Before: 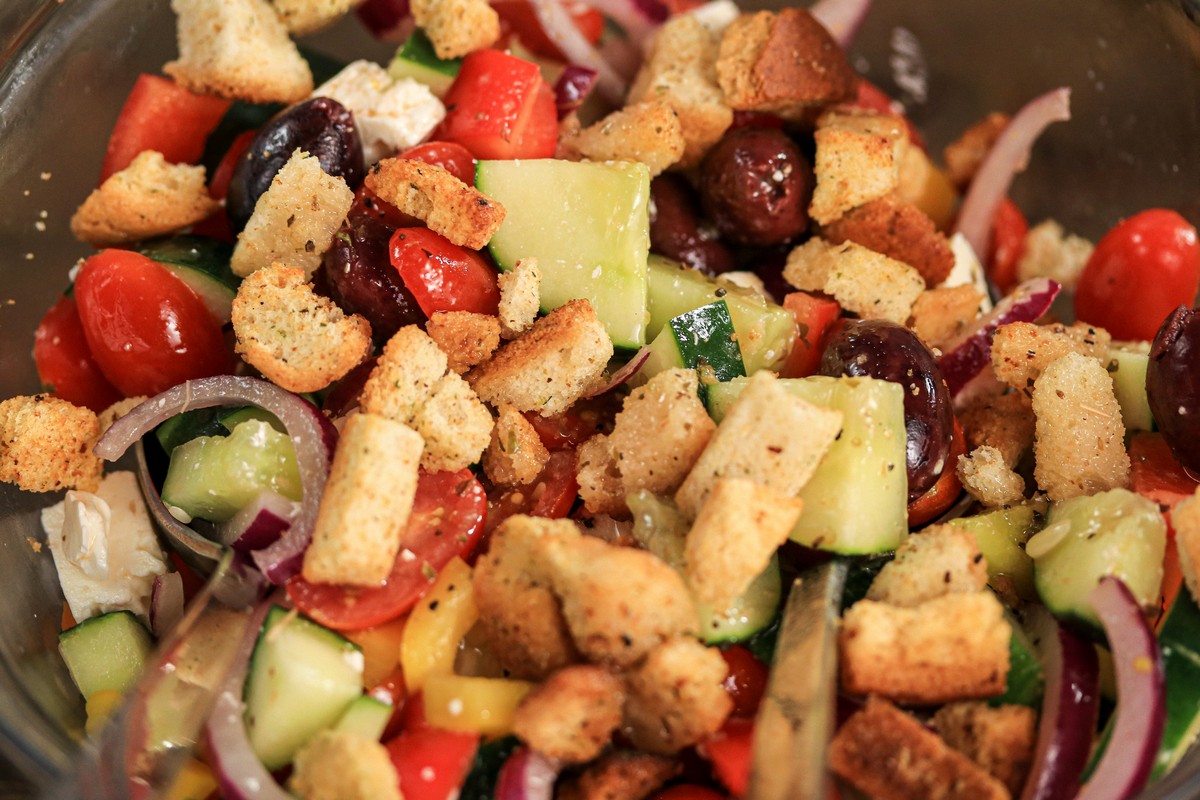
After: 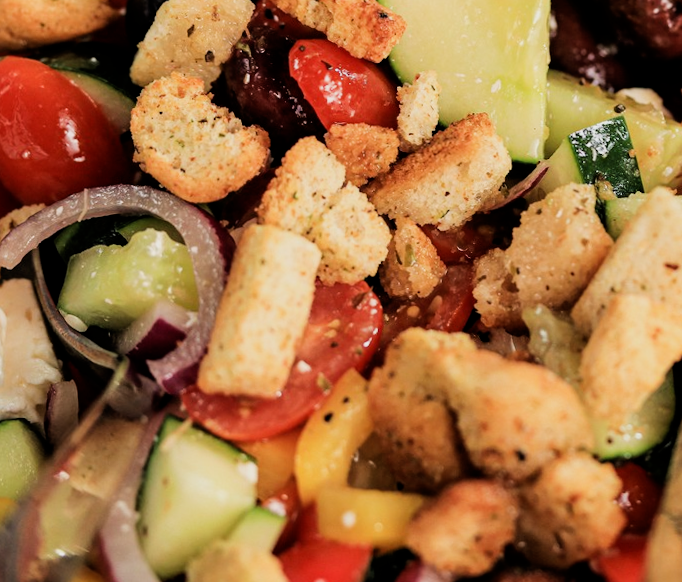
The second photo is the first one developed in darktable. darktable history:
filmic rgb: black relative exposure -5 EV, white relative exposure 3.5 EV, hardness 3.19, contrast 1.2, highlights saturation mix -50%
crop: left 8.966%, top 23.852%, right 34.699%, bottom 4.703%
rotate and perspective: rotation 0.8°, automatic cropping off
